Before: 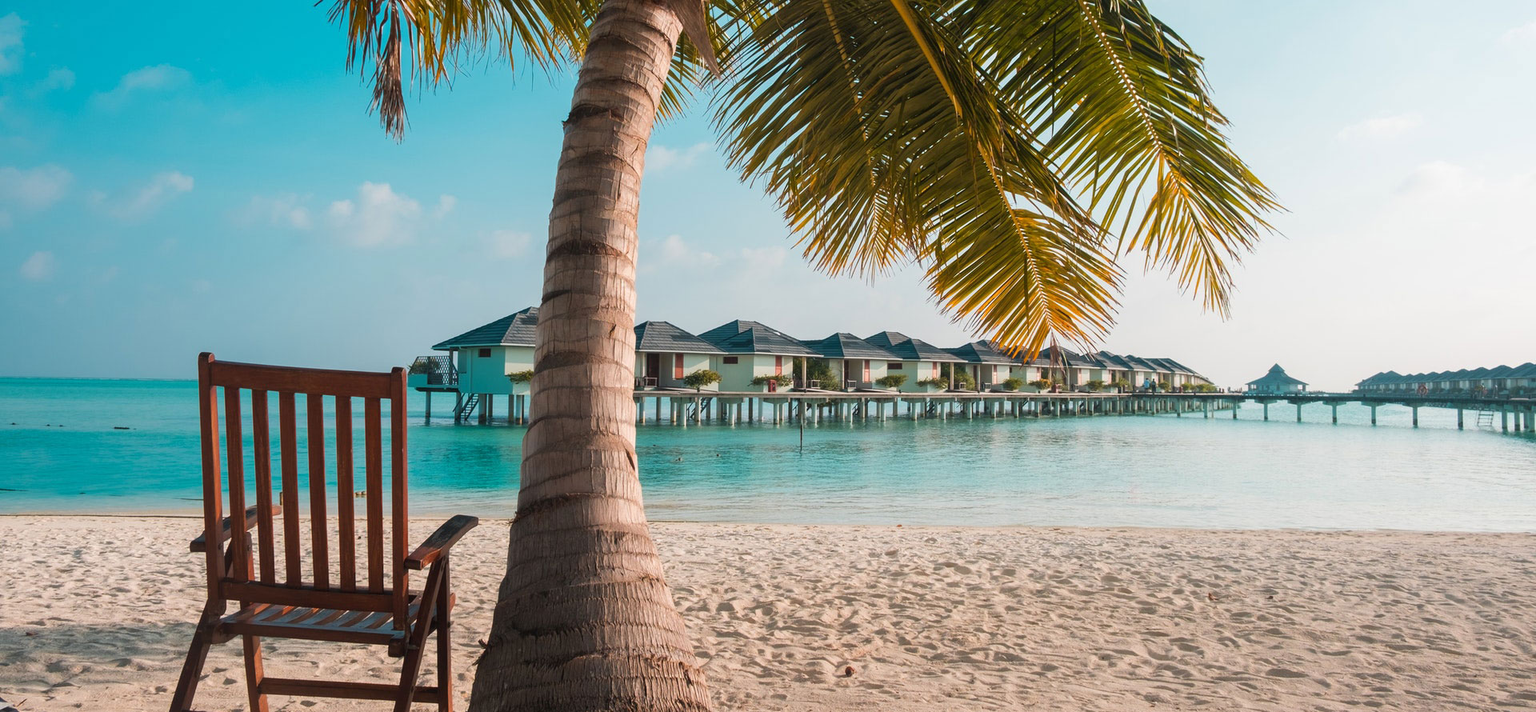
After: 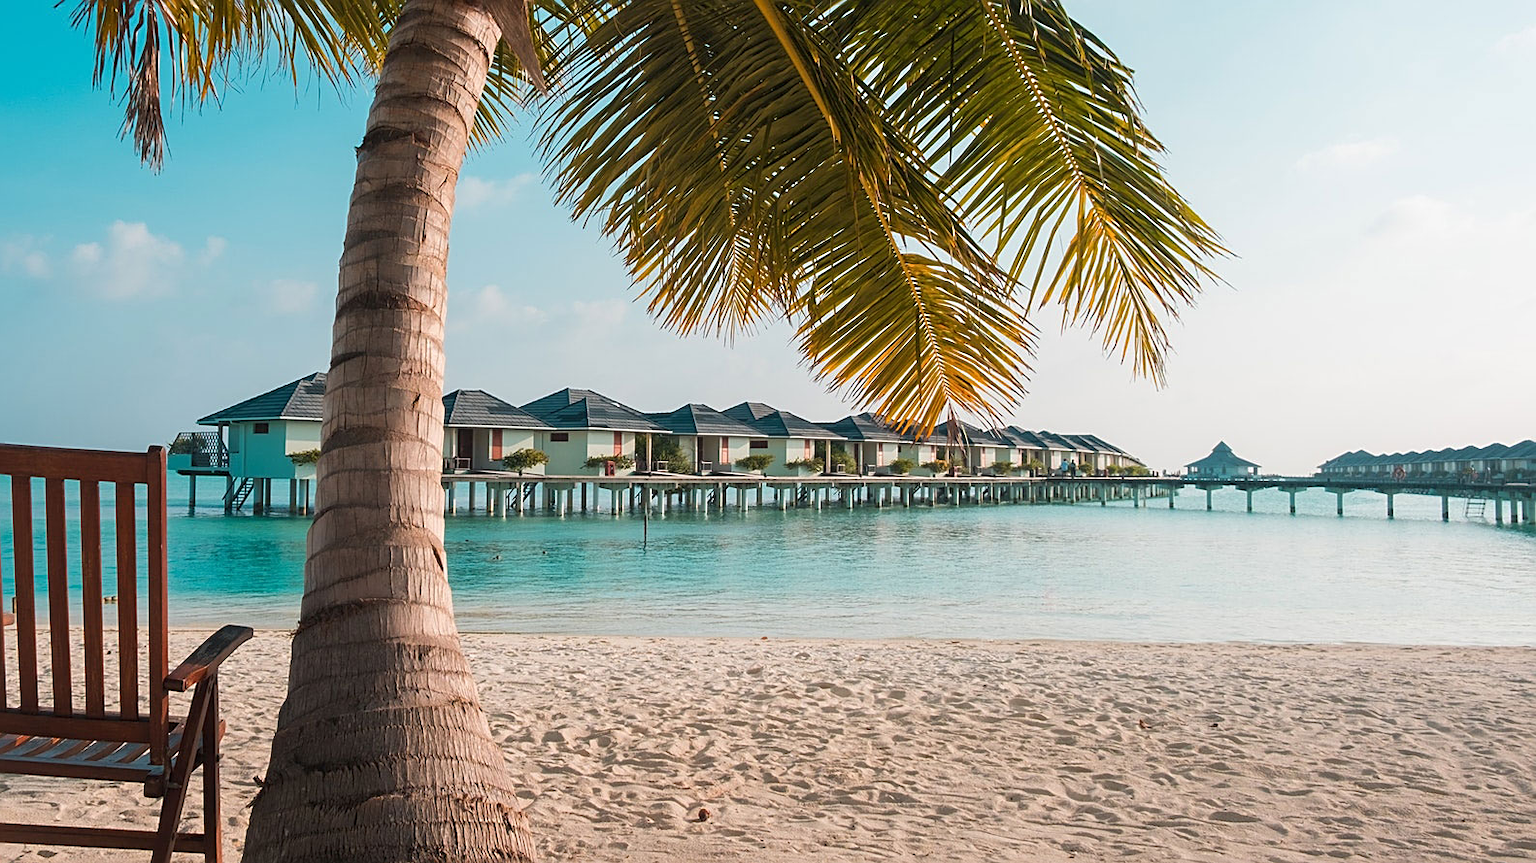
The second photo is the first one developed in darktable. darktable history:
sharpen: on, module defaults
crop: left 17.582%, bottom 0.031%
